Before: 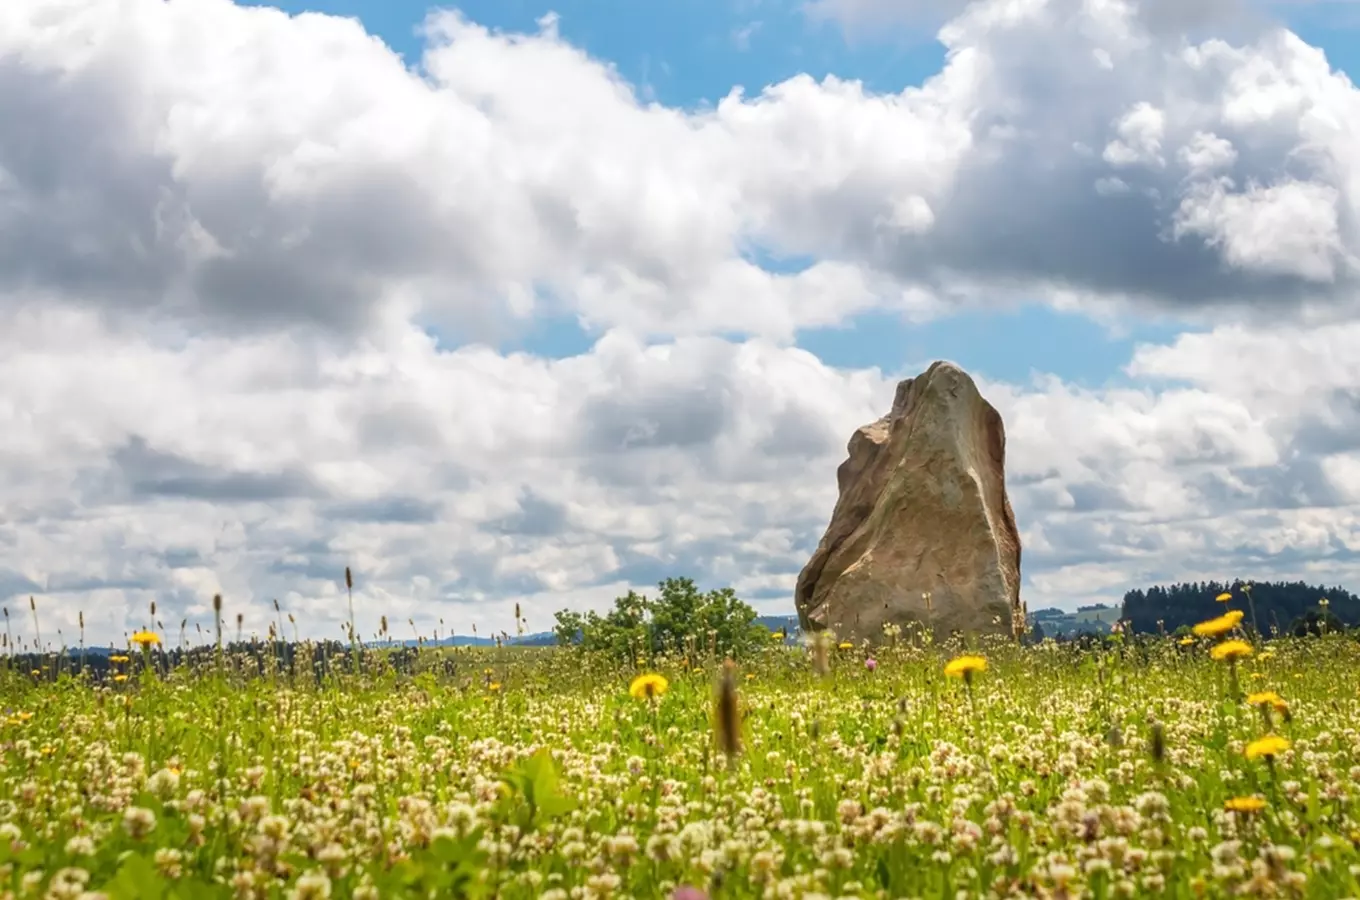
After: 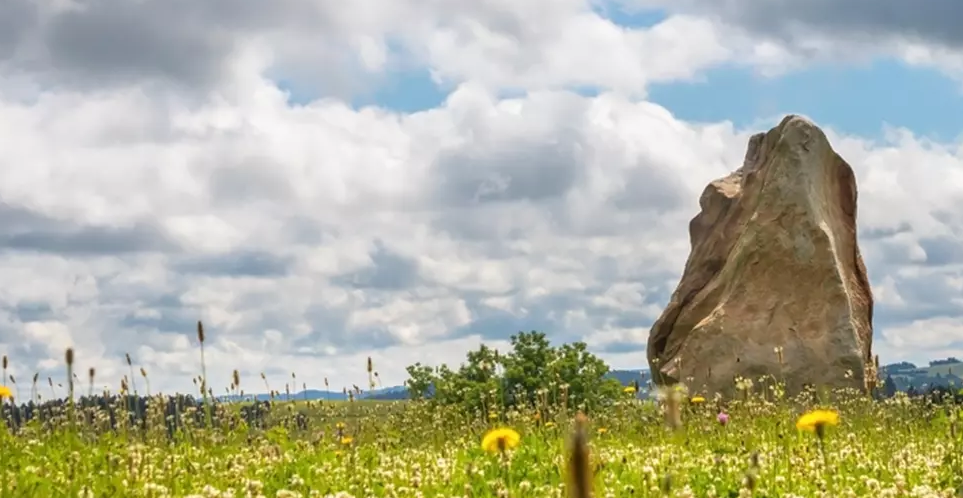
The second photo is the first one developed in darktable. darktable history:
crop: left 10.929%, top 27.368%, right 18.245%, bottom 17.29%
